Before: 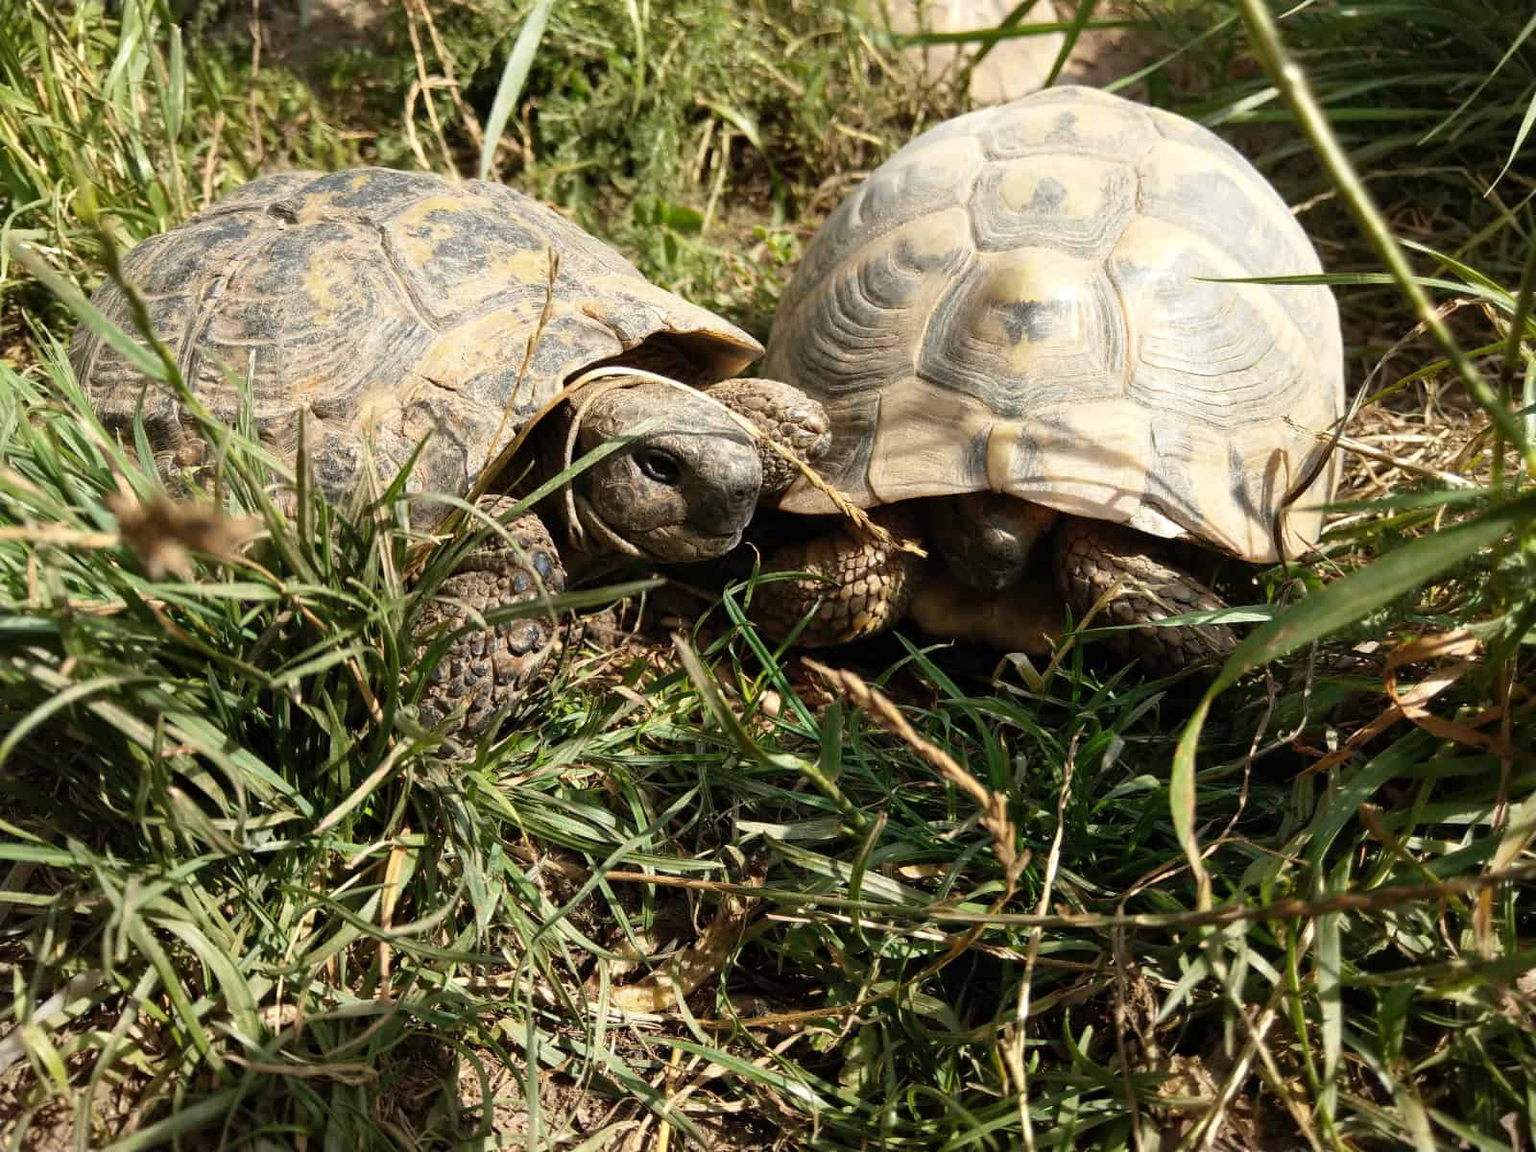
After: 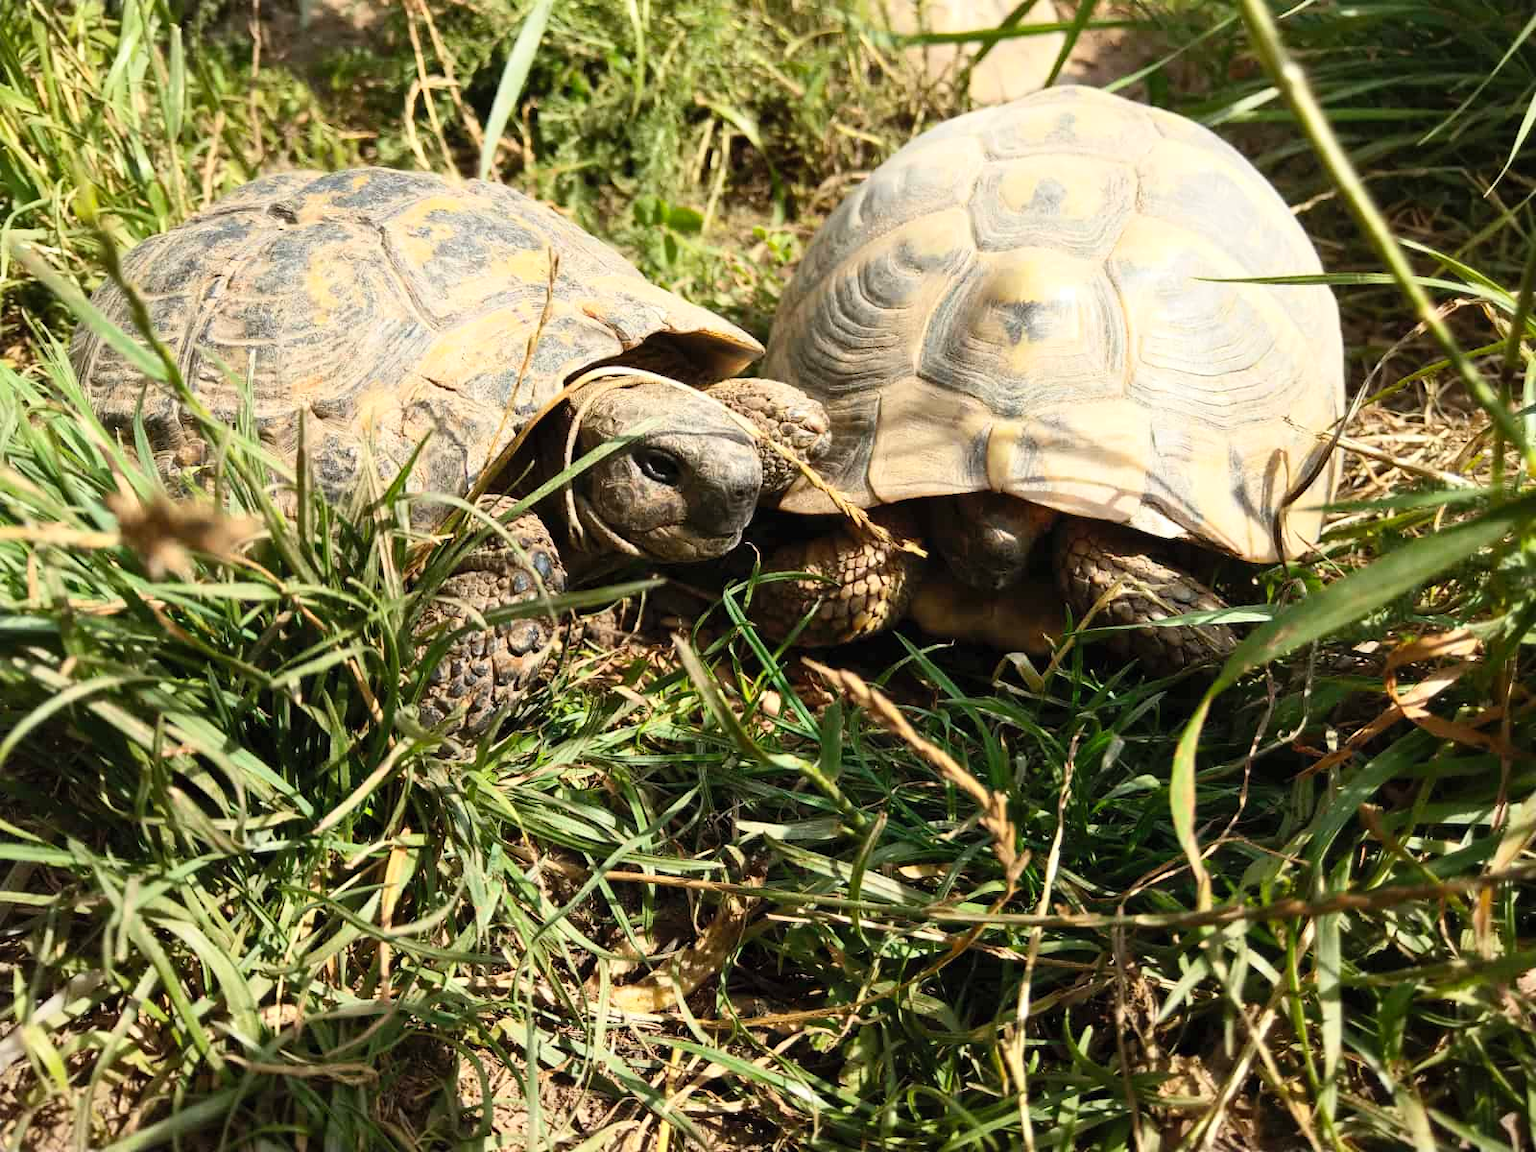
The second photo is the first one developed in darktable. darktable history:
exposure: compensate highlight preservation false
contrast brightness saturation: contrast 0.2, brightness 0.16, saturation 0.22
